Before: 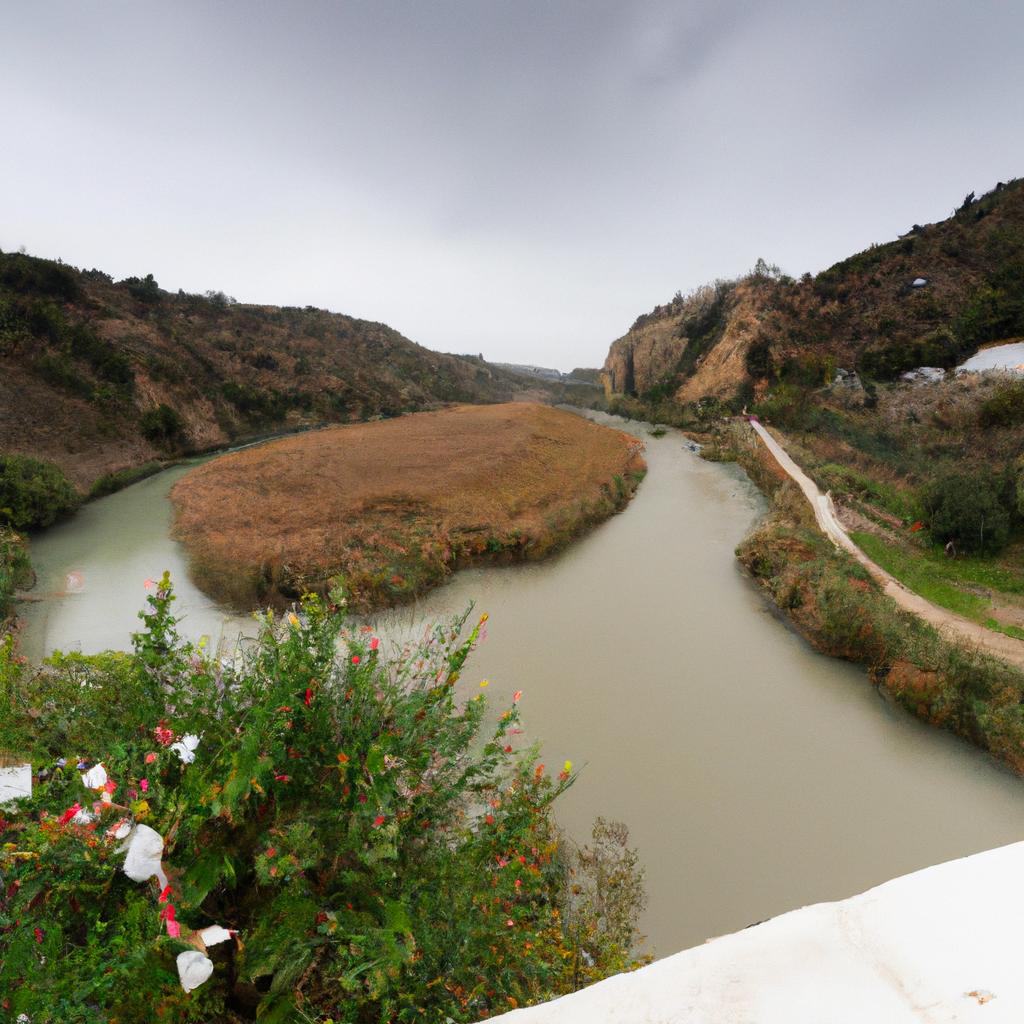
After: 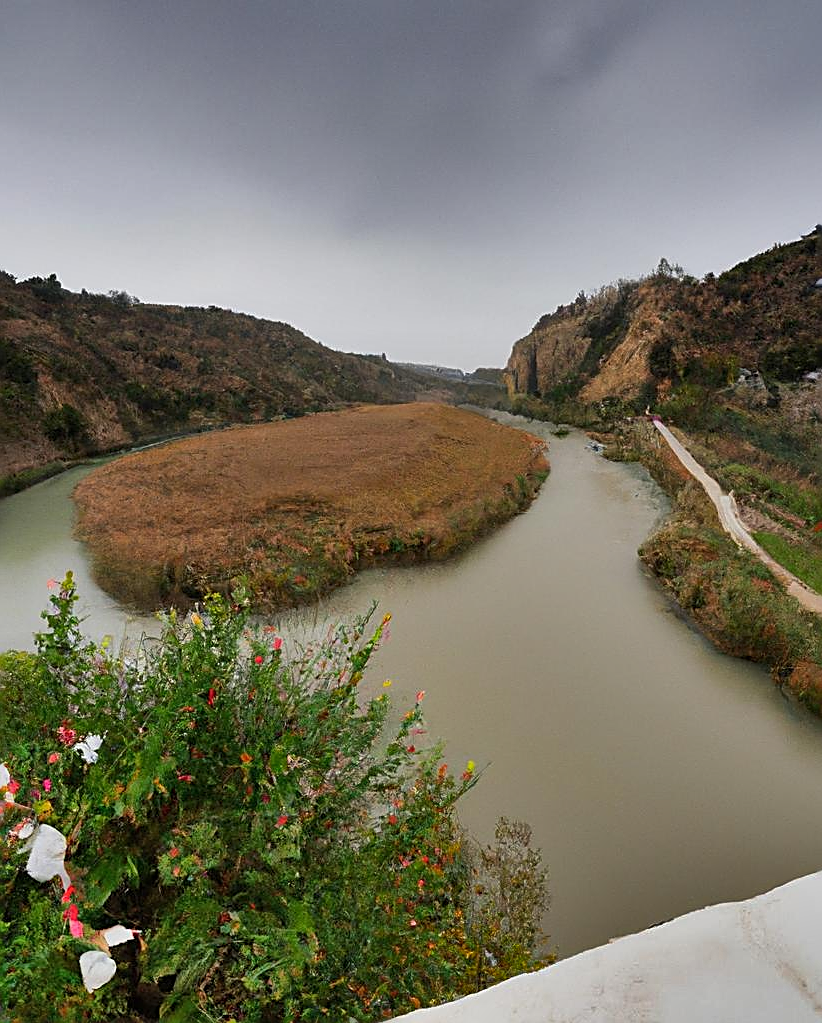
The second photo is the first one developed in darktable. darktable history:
sharpen: amount 0.914
shadows and highlights: shadows 78.95, white point adjustment -9.03, highlights -61.39, soften with gaussian
crop and rotate: left 9.527%, right 10.138%
